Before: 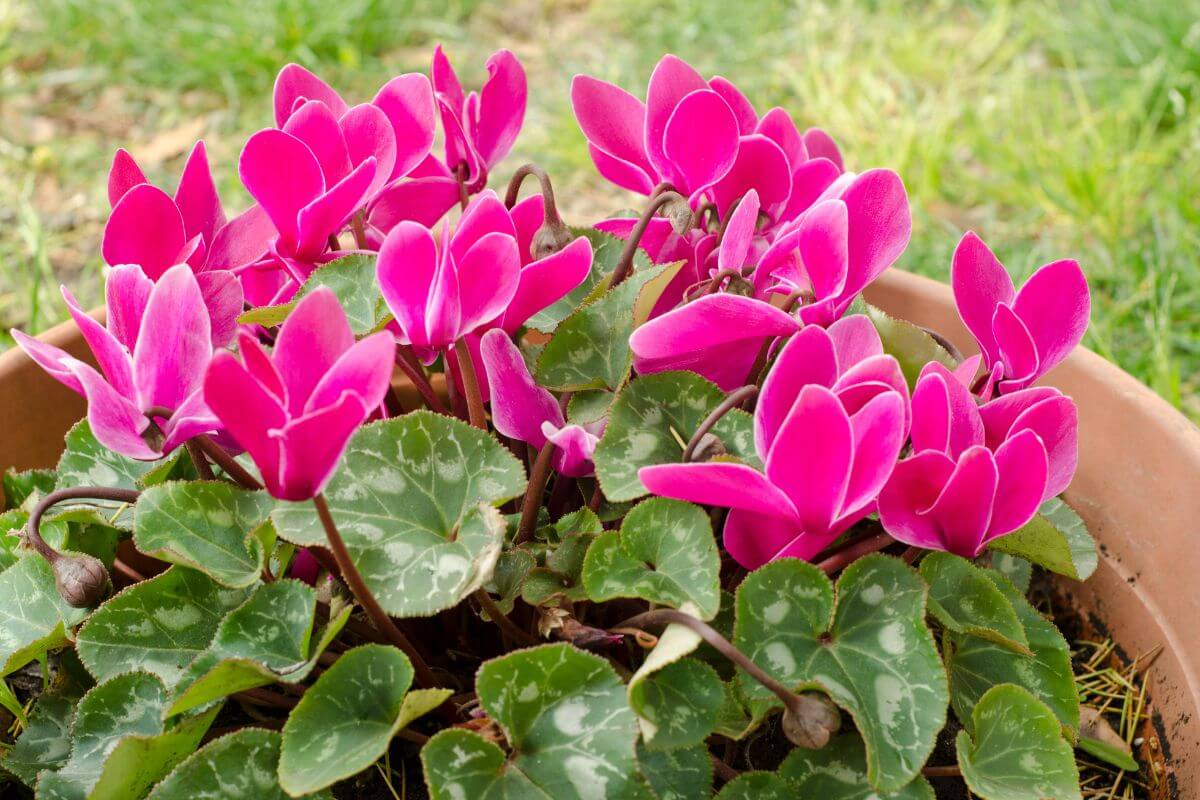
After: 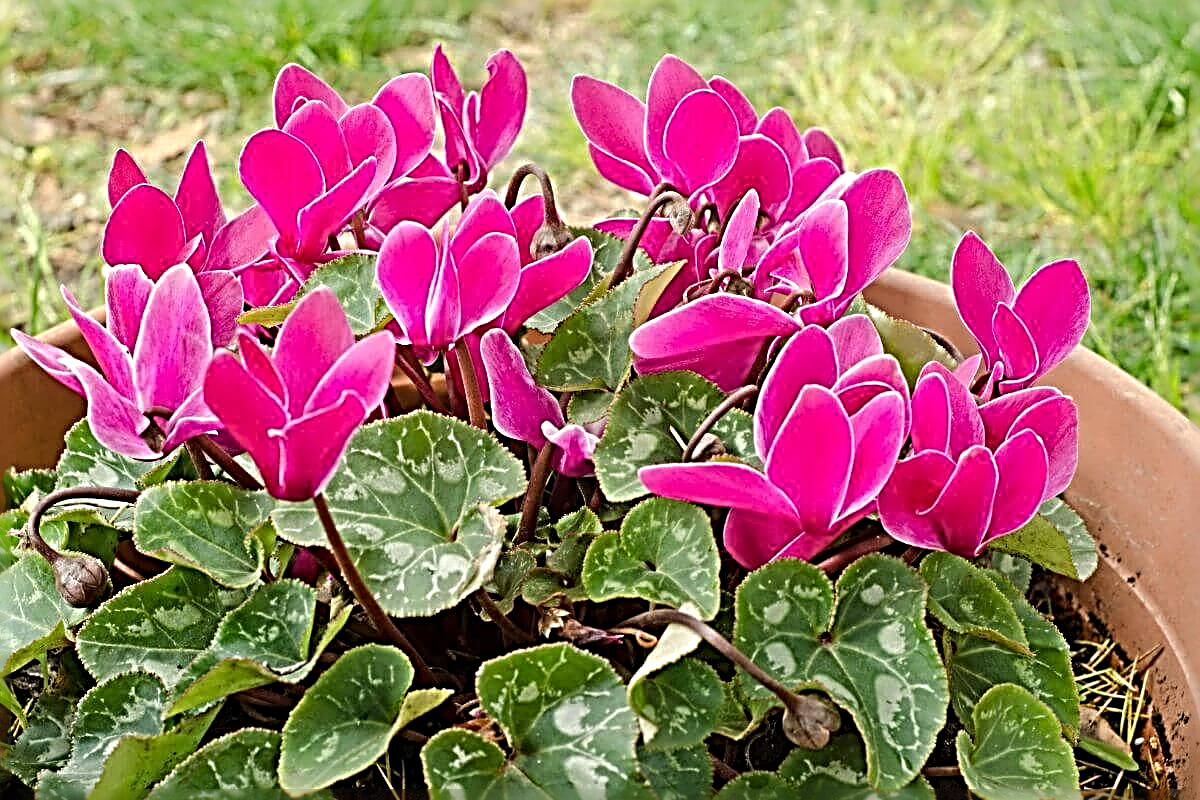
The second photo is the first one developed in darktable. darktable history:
sharpen: radius 4.036, amount 2
